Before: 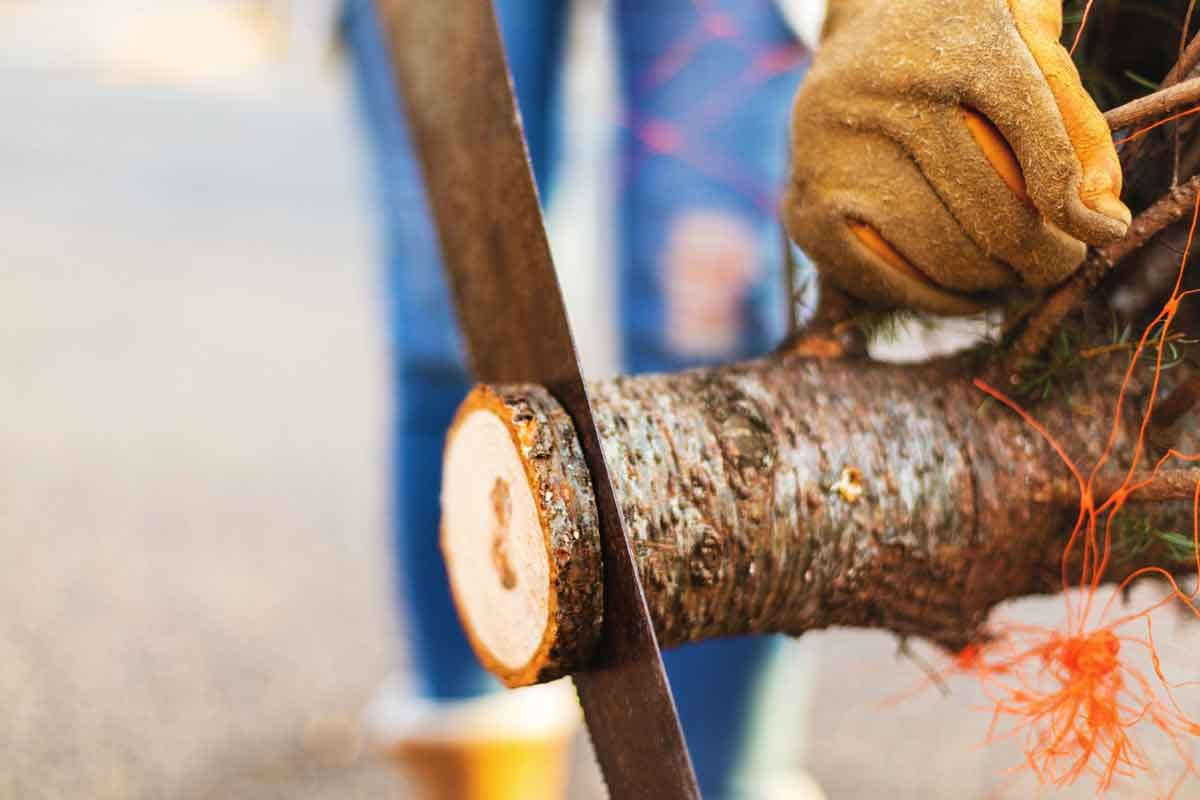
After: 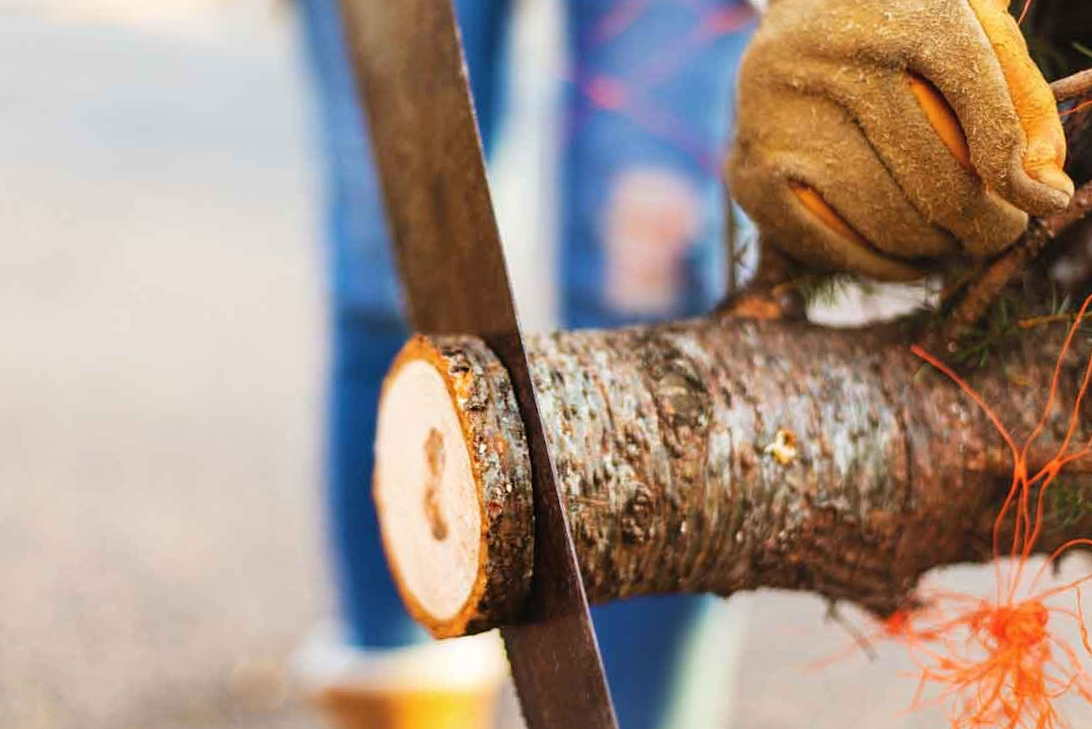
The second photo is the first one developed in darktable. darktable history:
crop and rotate: angle -1.87°, left 3.134%, top 3.646%, right 1.413%, bottom 0.726%
